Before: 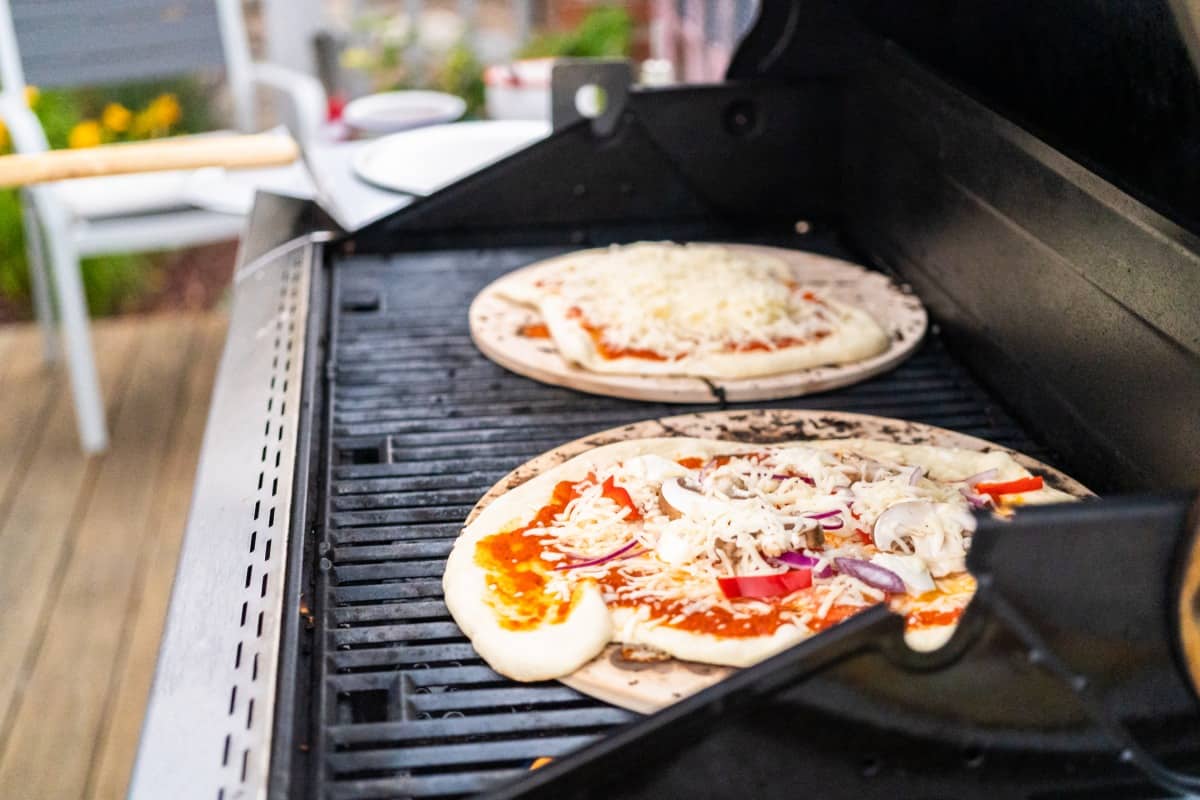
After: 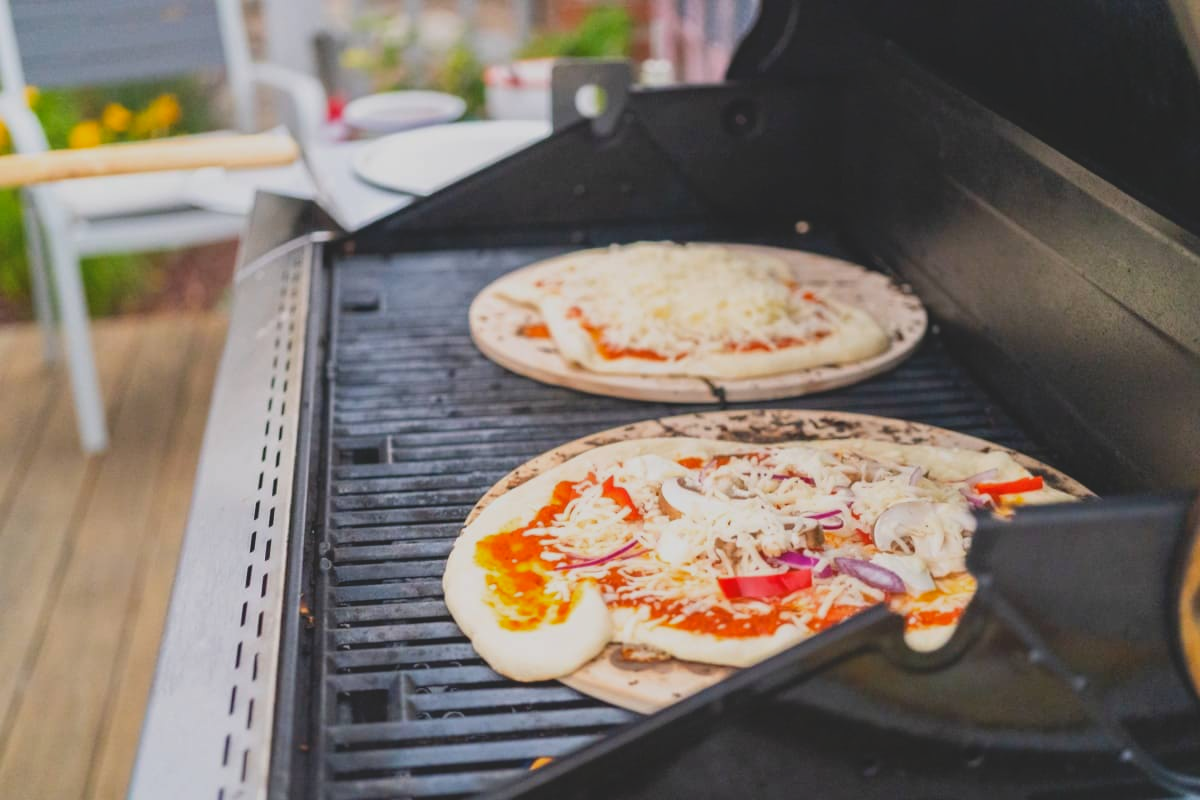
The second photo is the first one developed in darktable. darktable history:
contrast brightness saturation: contrast -0.27
